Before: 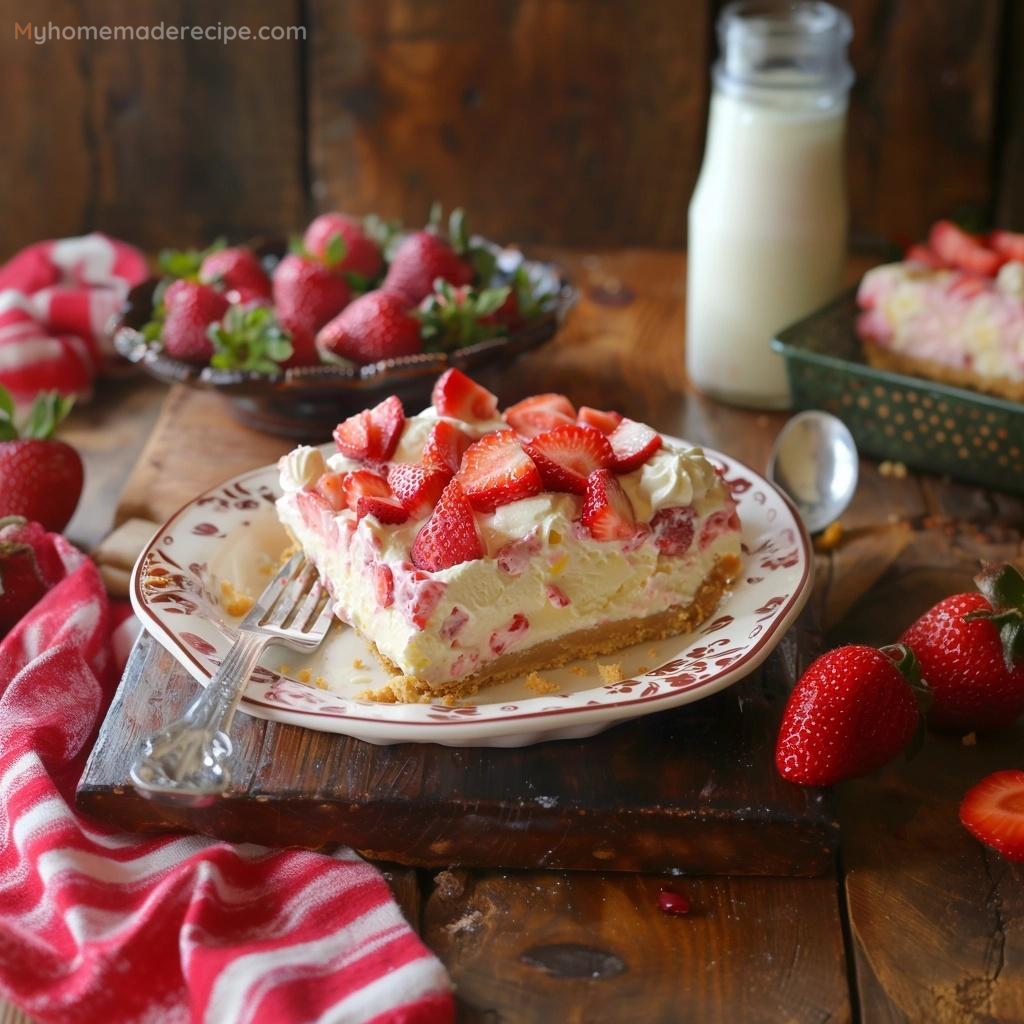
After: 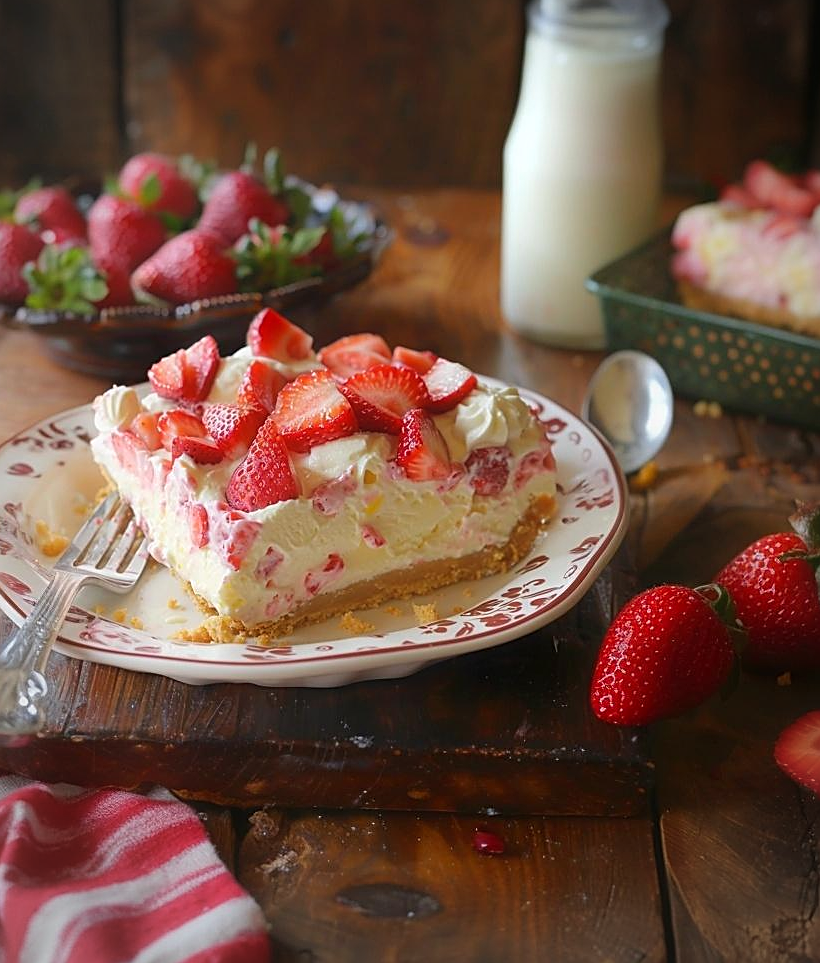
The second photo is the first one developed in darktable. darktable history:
levels: levels [0, 0.492, 0.984]
vignetting: fall-off radius 61.21%, unbound false
sharpen: on, module defaults
crop and rotate: left 18.127%, top 5.922%, right 1.728%
contrast equalizer: octaves 7, y [[0.5, 0.486, 0.447, 0.446, 0.489, 0.5], [0.5 ×6], [0.5 ×6], [0 ×6], [0 ×6]]
